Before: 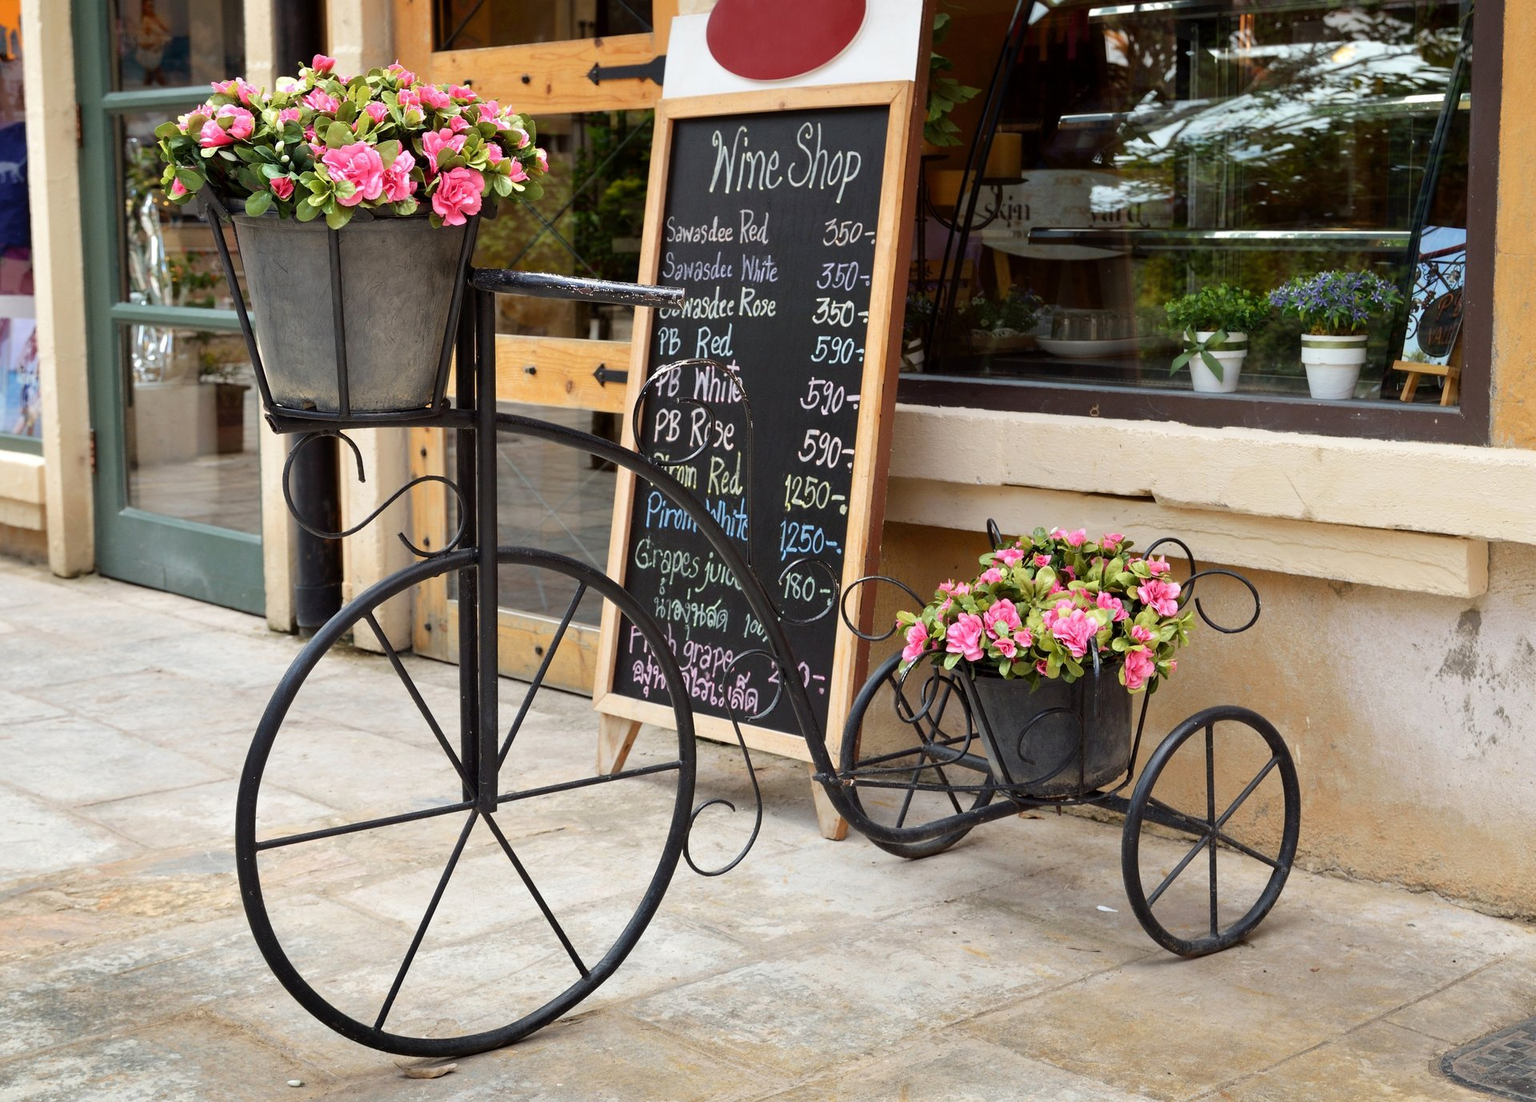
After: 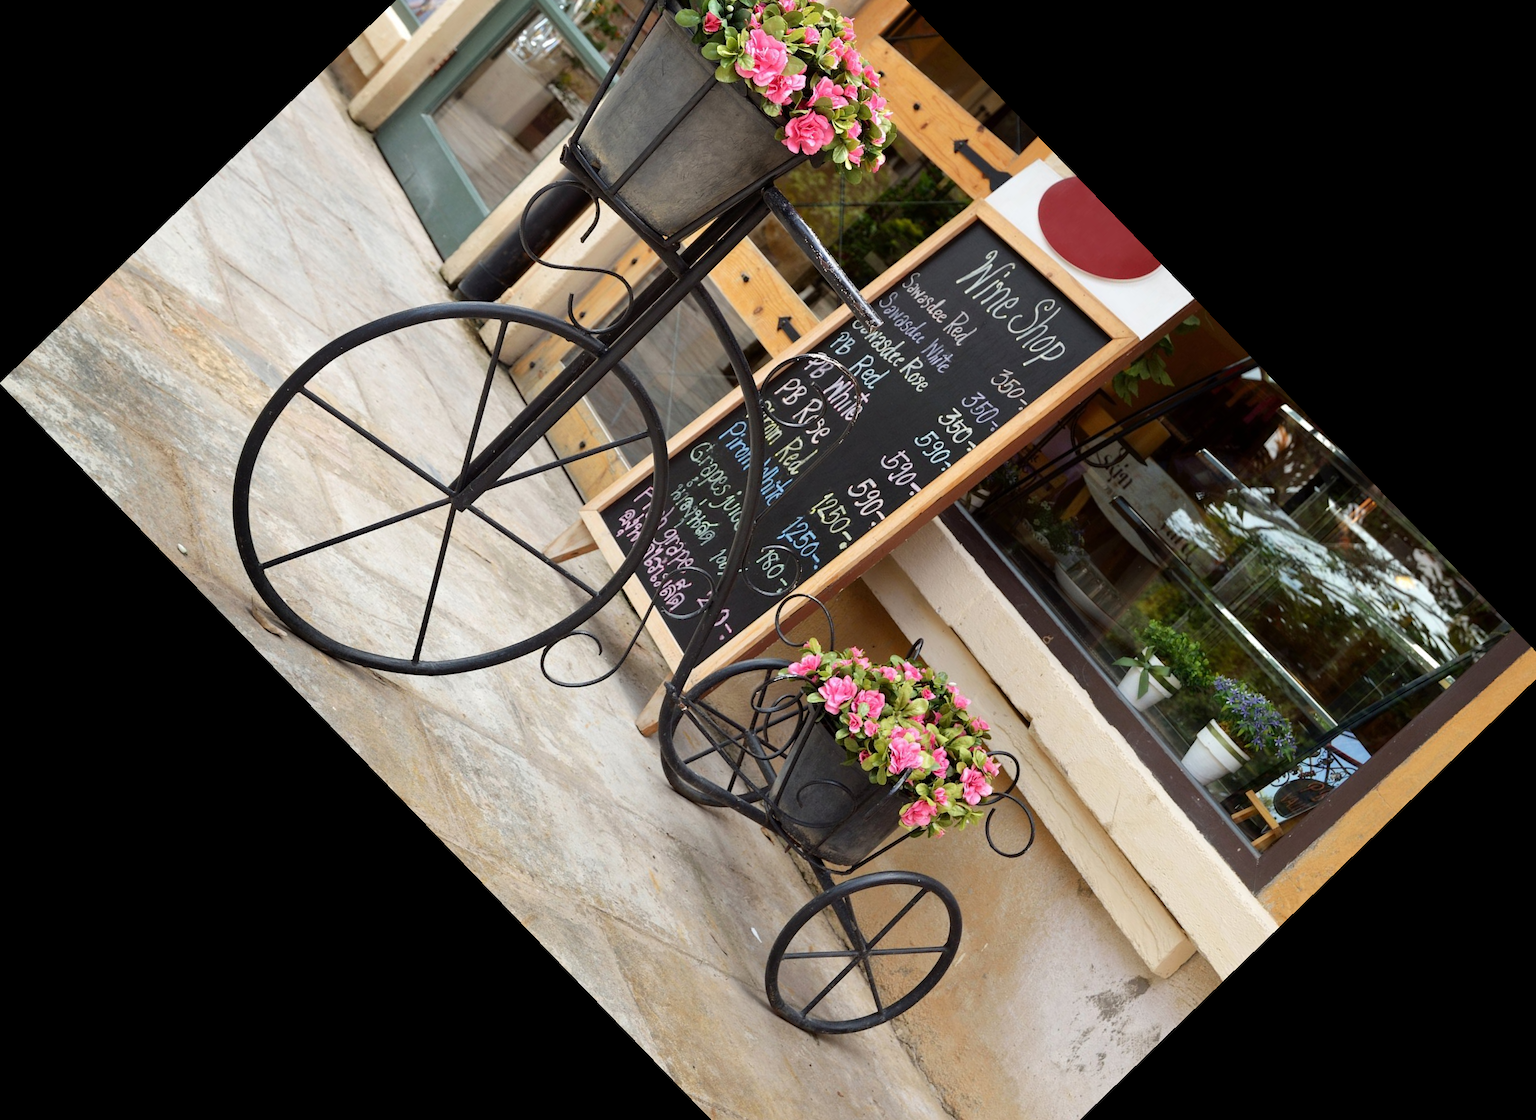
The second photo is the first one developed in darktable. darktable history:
crop and rotate: angle -45.99°, top 16.336%, right 0.8%, bottom 11.676%
